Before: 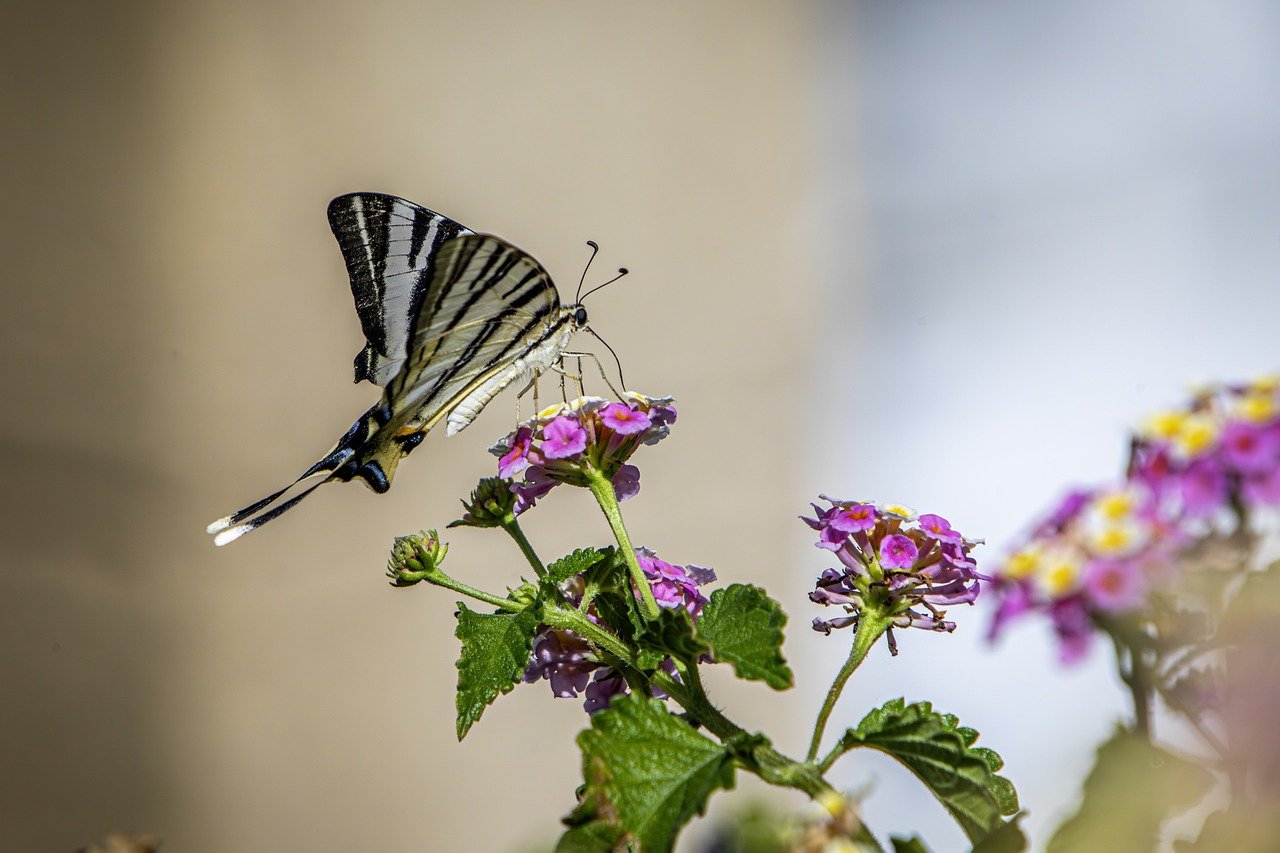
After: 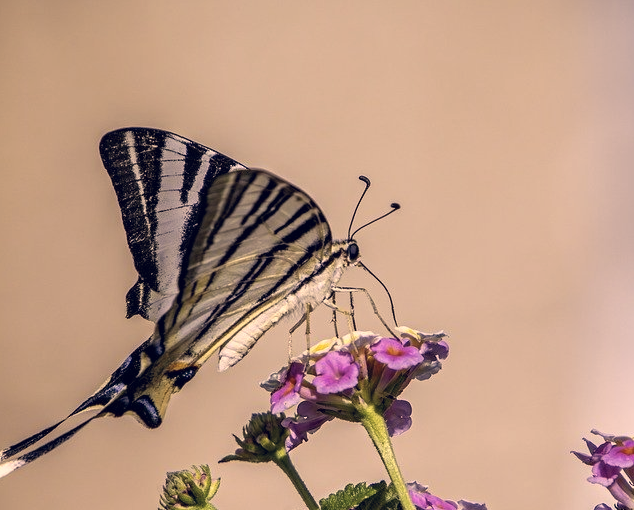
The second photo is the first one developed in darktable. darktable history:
color correction: highlights a* 19.9, highlights b* 26.77, shadows a* 3.5, shadows b* -17.66, saturation 0.723
crop: left 17.823%, top 7.655%, right 32.643%, bottom 32.481%
